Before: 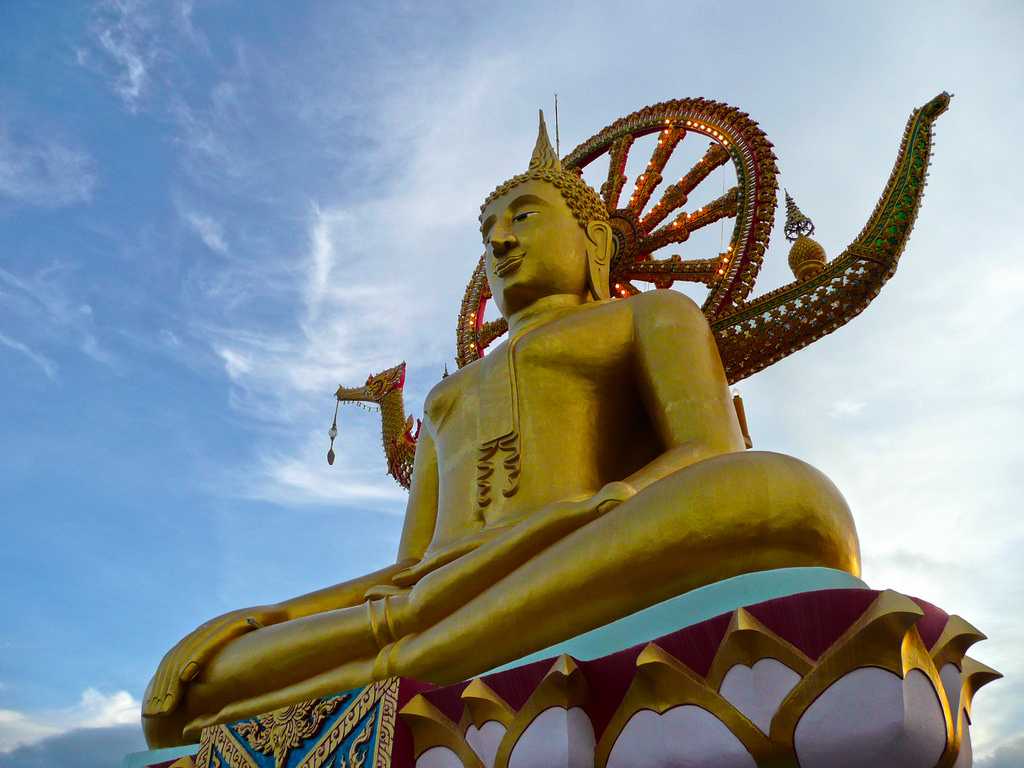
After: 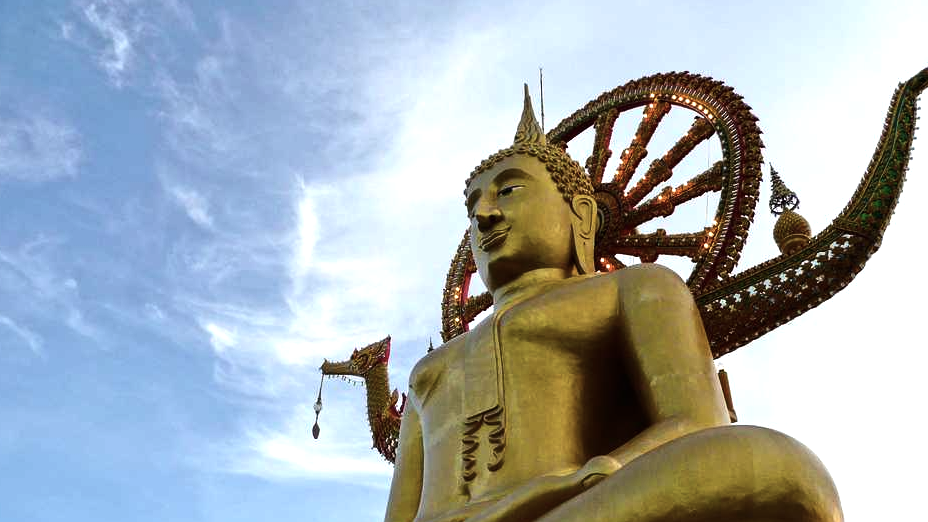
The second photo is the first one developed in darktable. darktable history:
contrast brightness saturation: contrast 0.06, brightness -0.01, saturation -0.23
tone equalizer: -8 EV -0.75 EV, -7 EV -0.7 EV, -6 EV -0.6 EV, -5 EV -0.4 EV, -3 EV 0.4 EV, -2 EV 0.6 EV, -1 EV 0.7 EV, +0 EV 0.75 EV, edges refinement/feathering 500, mask exposure compensation -1.57 EV, preserve details no
crop: left 1.509%, top 3.452%, right 7.696%, bottom 28.452%
